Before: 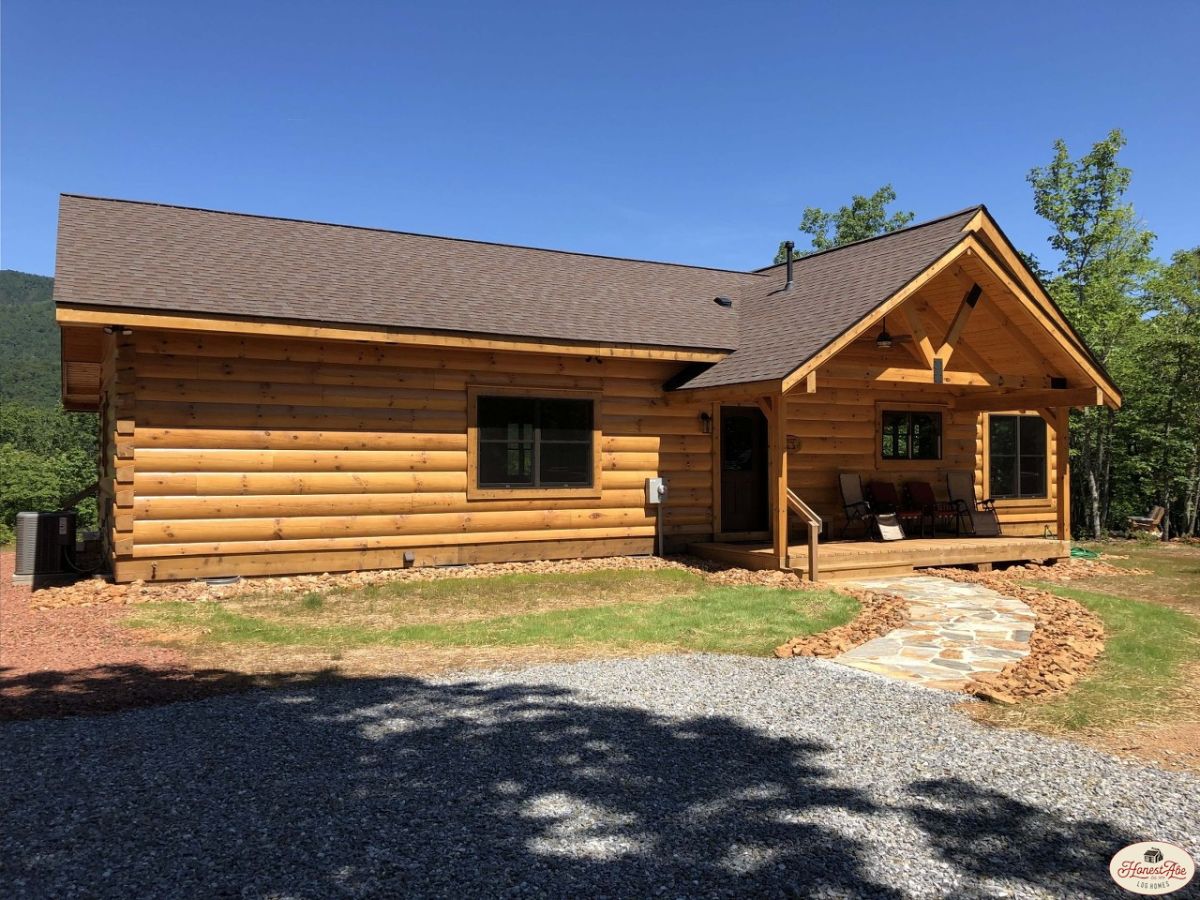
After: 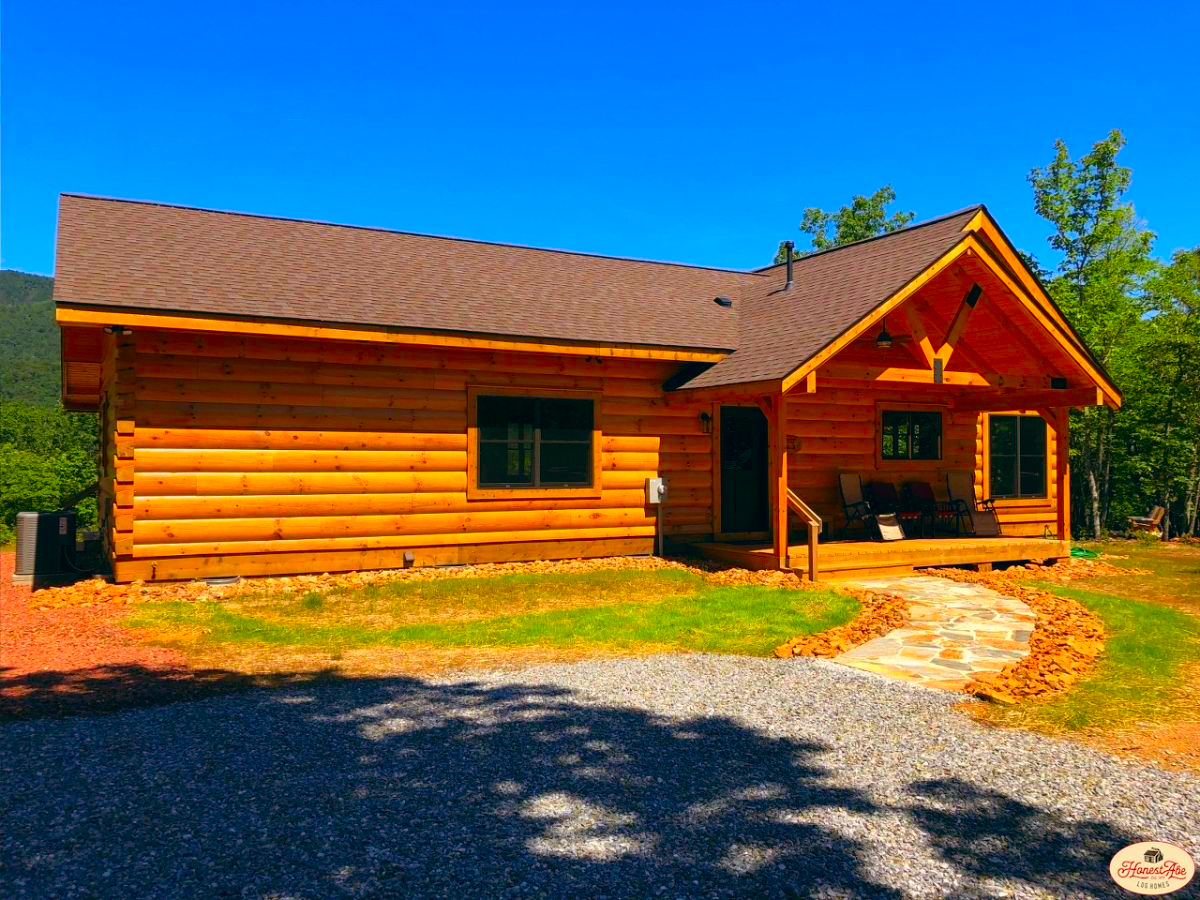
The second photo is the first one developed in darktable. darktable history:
color balance: lift [1, 0.998, 1.001, 1.002], gamma [1, 1.02, 1, 0.98], gain [1, 1.02, 1.003, 0.98]
color correction: saturation 2.15
